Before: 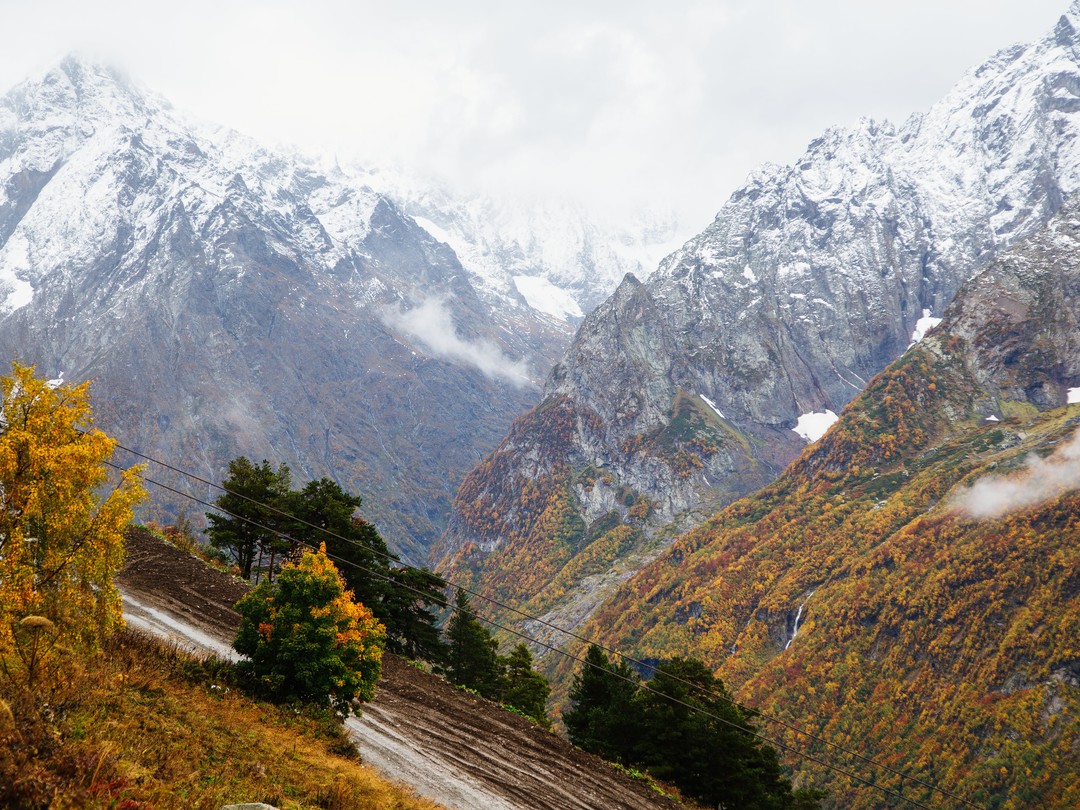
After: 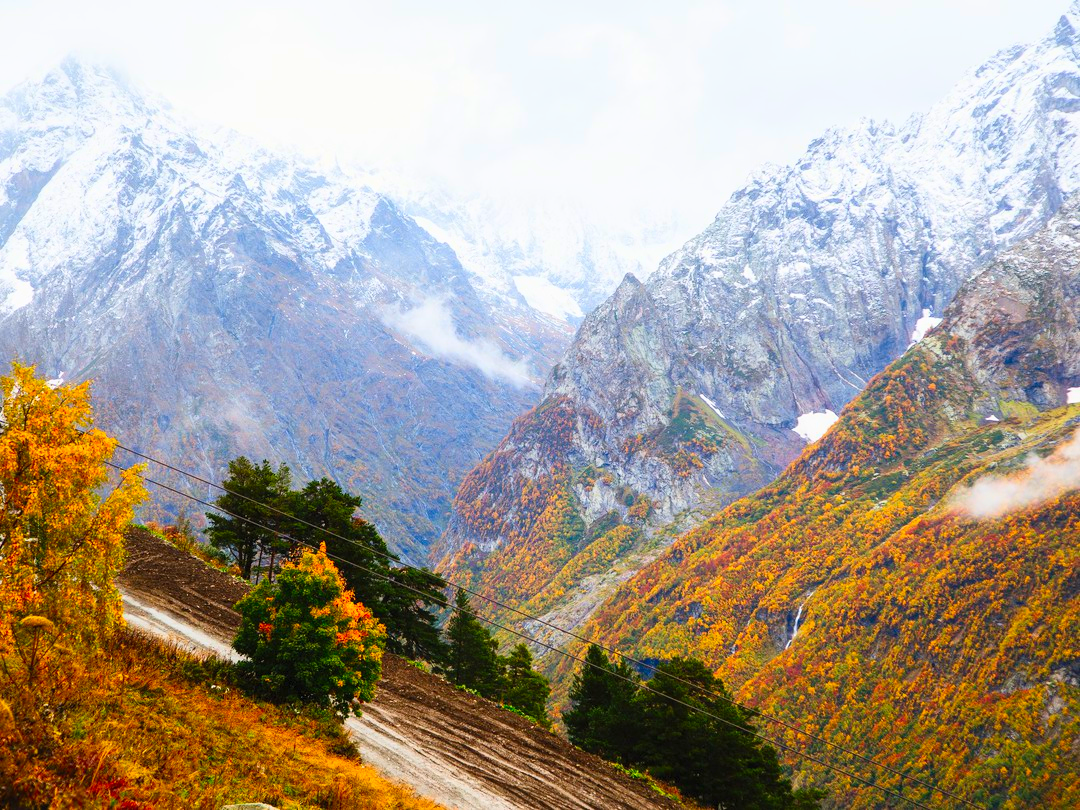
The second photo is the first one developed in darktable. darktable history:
contrast brightness saturation: contrast 0.199, brightness 0.197, saturation 0.809
